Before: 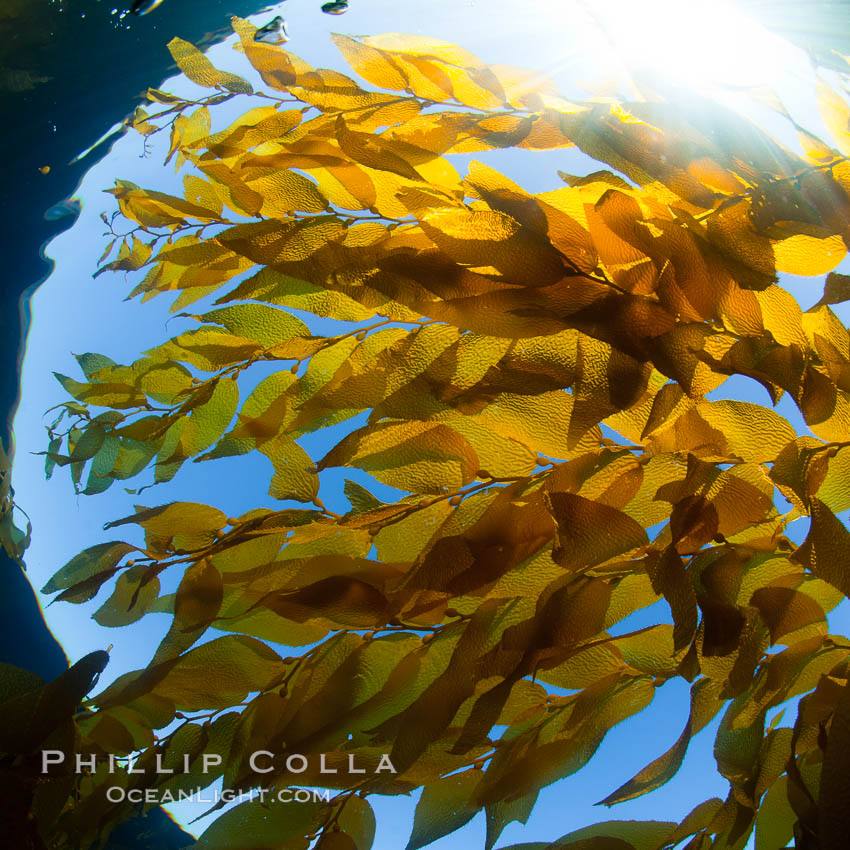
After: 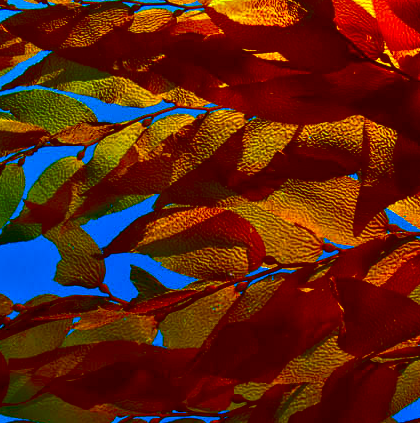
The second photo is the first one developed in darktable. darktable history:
crop: left 25.258%, top 25.213%, right 25.221%, bottom 24.995%
contrast brightness saturation: brightness -0.995, saturation 0.996
local contrast: on, module defaults
tone equalizer: -8 EV 1.97 EV, -7 EV 1.97 EV, -6 EV 1.97 EV, -5 EV 1.99 EV, -4 EV 2 EV, -3 EV 1.5 EV, -2 EV 0.983 EV, -1 EV 0.52 EV
